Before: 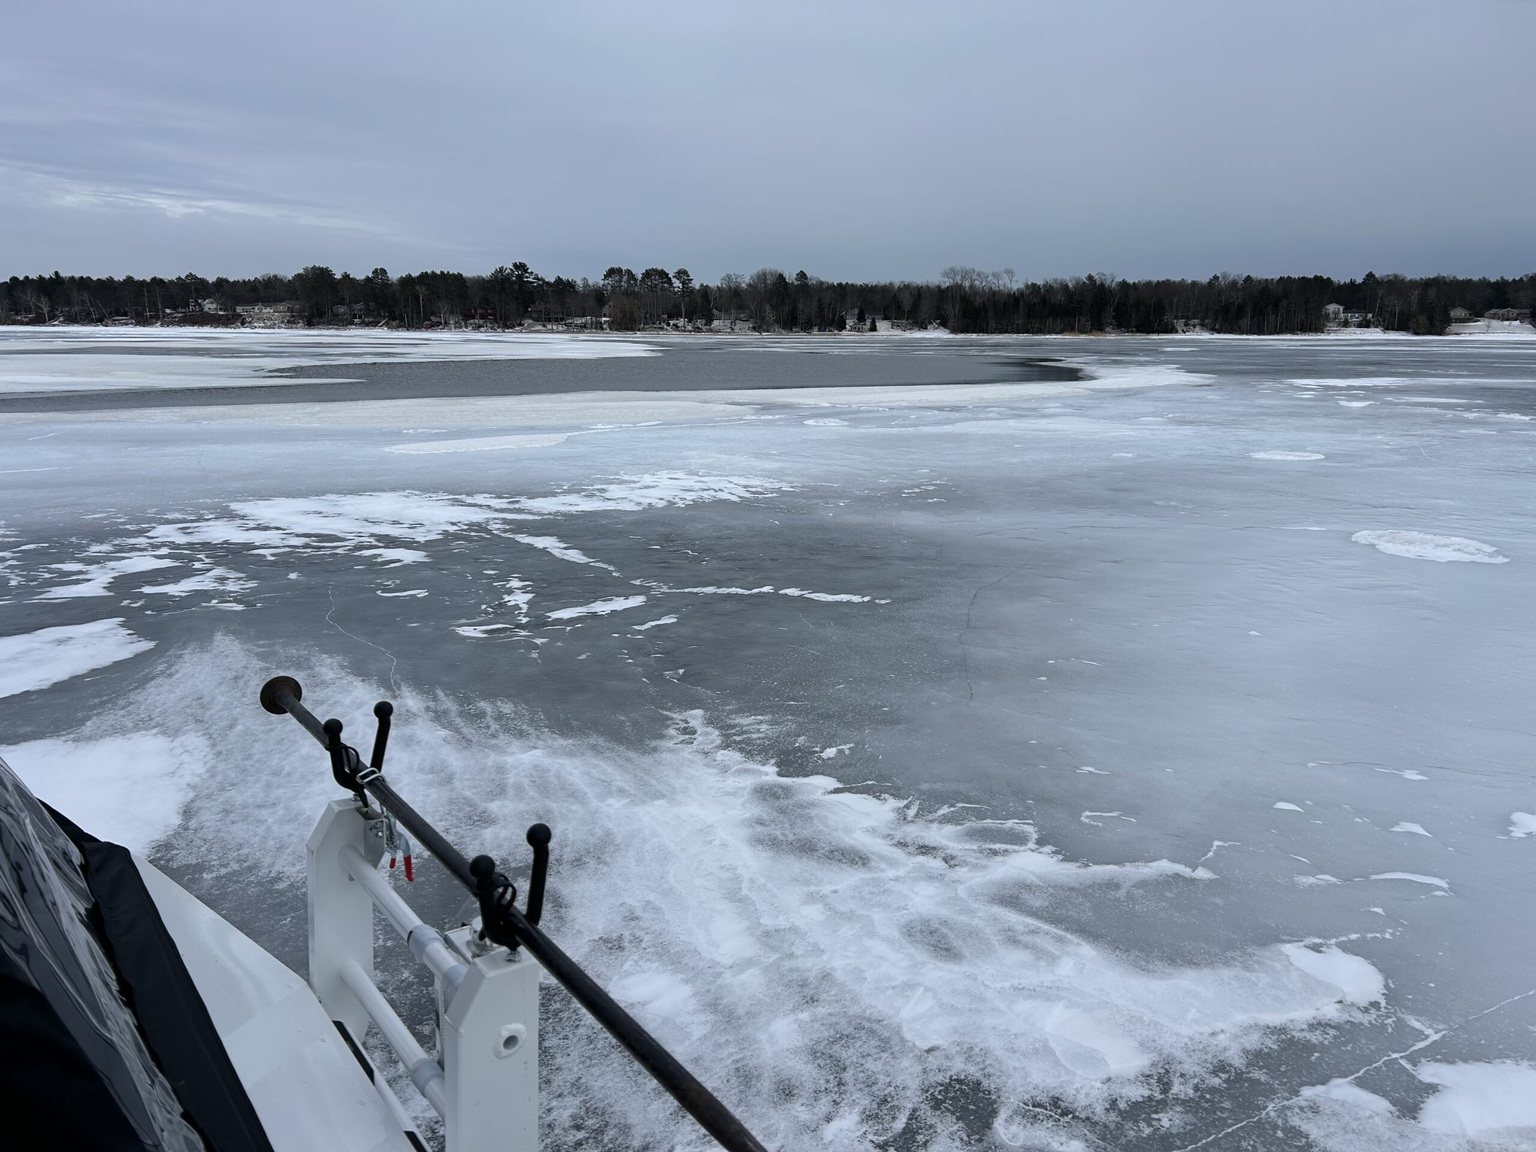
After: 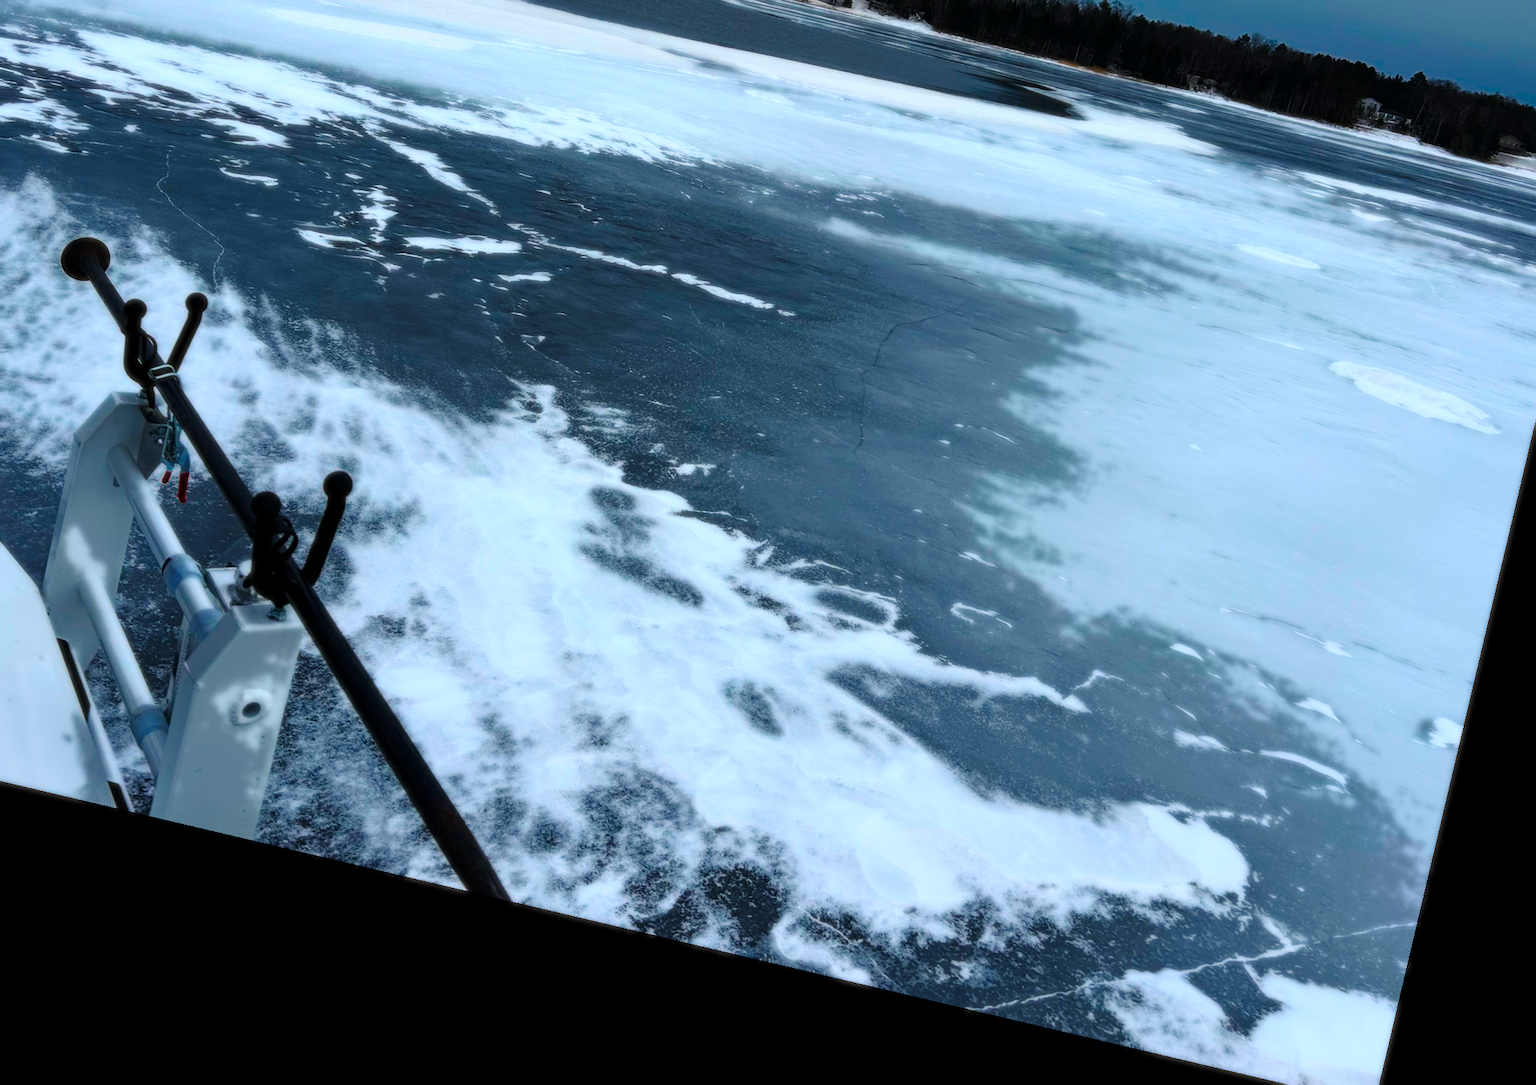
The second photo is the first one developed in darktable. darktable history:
color contrast: green-magenta contrast 0.84, blue-yellow contrast 0.86
color balance rgb: linear chroma grading › shadows -40%, linear chroma grading › highlights 40%, linear chroma grading › global chroma 45%, linear chroma grading › mid-tones -30%, perceptual saturation grading › global saturation 55%, perceptual saturation grading › highlights -50%, perceptual saturation grading › mid-tones 40%, perceptual saturation grading › shadows 30%, perceptual brilliance grading › global brilliance 20%, perceptual brilliance grading › shadows -40%, global vibrance 35%
crop and rotate: left 17.299%, top 35.115%, right 7.015%, bottom 1.024%
base curve: curves: ch0 [(0, 0) (0.028, 0.03) (0.121, 0.232) (0.46, 0.748) (0.859, 0.968) (1, 1)], preserve colors none
color zones: curves: ch0 [(0, 0.5) (0.143, 0.5) (0.286, 0.5) (0.429, 0.5) (0.571, 0.5) (0.714, 0.476) (0.857, 0.5) (1, 0.5)]; ch2 [(0, 0.5) (0.143, 0.5) (0.286, 0.5) (0.429, 0.5) (0.571, 0.5) (0.714, 0.487) (0.857, 0.5) (1, 0.5)]
bloom: size 0%, threshold 54.82%, strength 8.31%
rotate and perspective: rotation 13.27°, automatic cropping off
exposure: exposure -1.468 EV, compensate highlight preservation false
